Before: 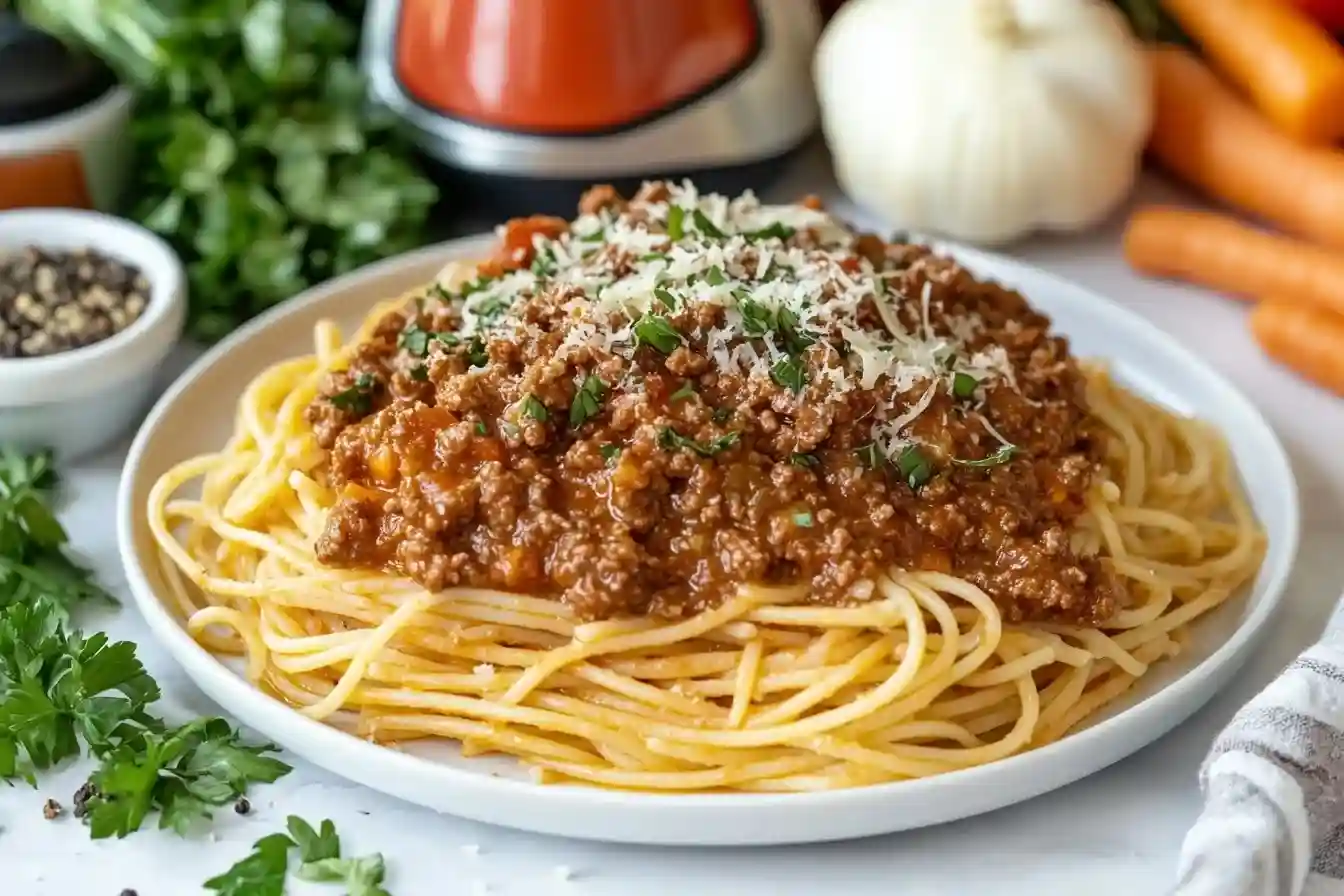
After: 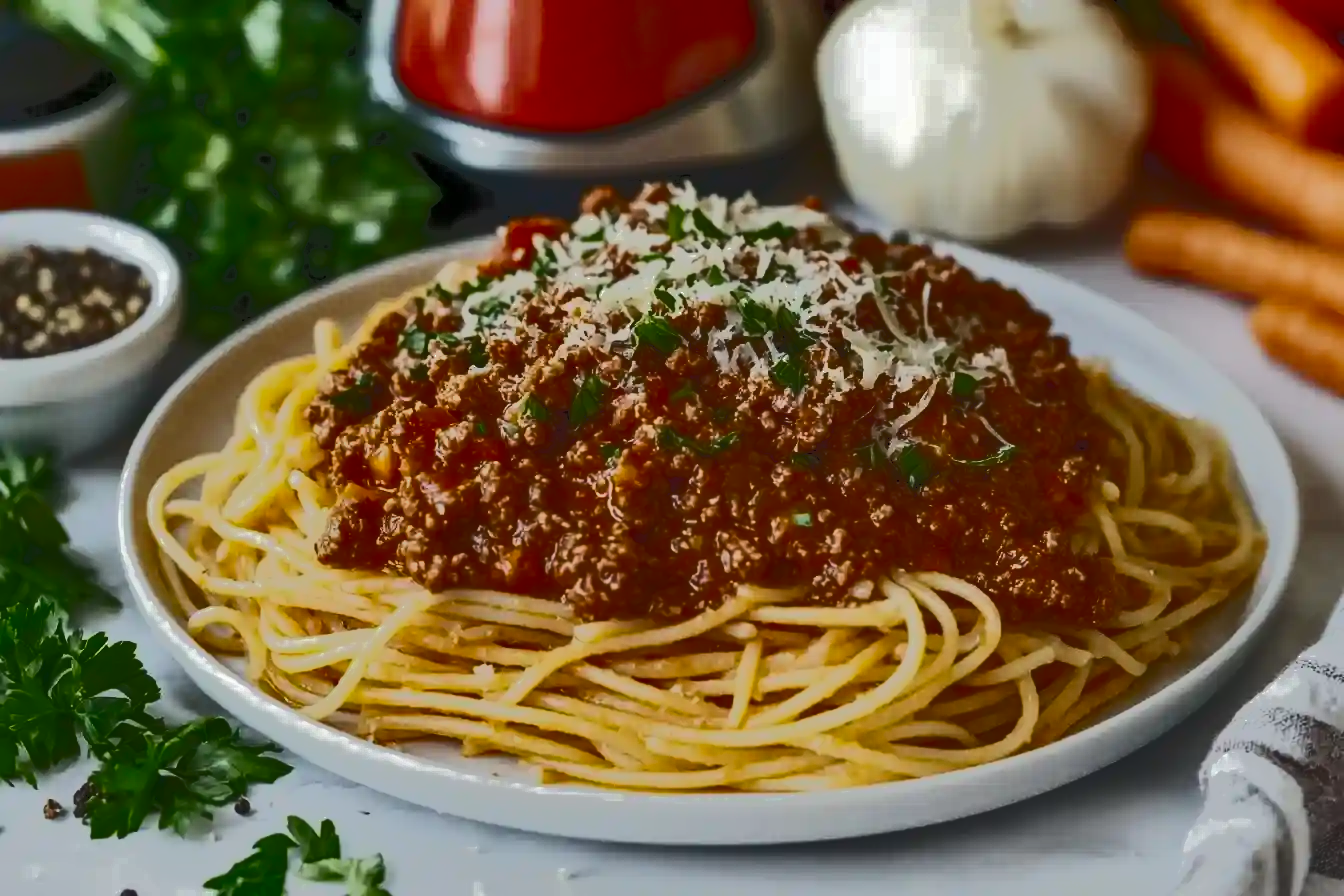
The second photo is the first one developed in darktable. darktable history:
shadows and highlights: low approximation 0.01, soften with gaussian
tone curve: curves: ch0 [(0, 0) (0.003, 0.118) (0.011, 0.118) (0.025, 0.122) (0.044, 0.131) (0.069, 0.142) (0.1, 0.155) (0.136, 0.168) (0.177, 0.183) (0.224, 0.216) (0.277, 0.265) (0.335, 0.337) (0.399, 0.415) (0.468, 0.506) (0.543, 0.586) (0.623, 0.665) (0.709, 0.716) (0.801, 0.737) (0.898, 0.744) (1, 1)], color space Lab, independent channels, preserve colors none
contrast brightness saturation: brightness -0.515
